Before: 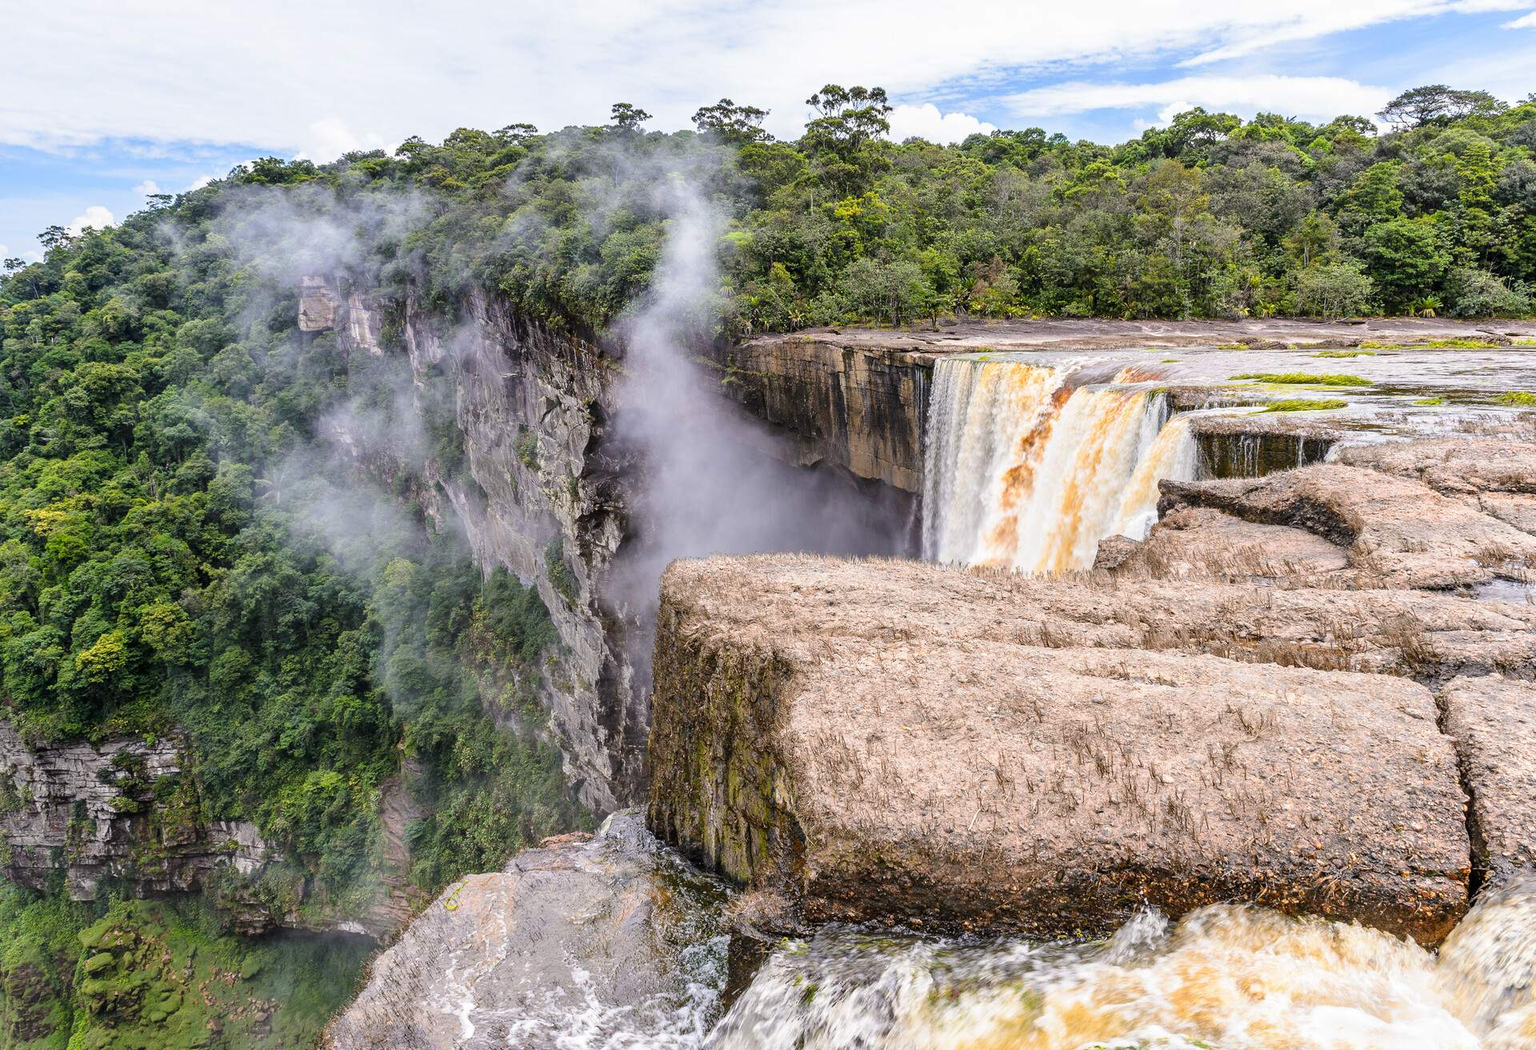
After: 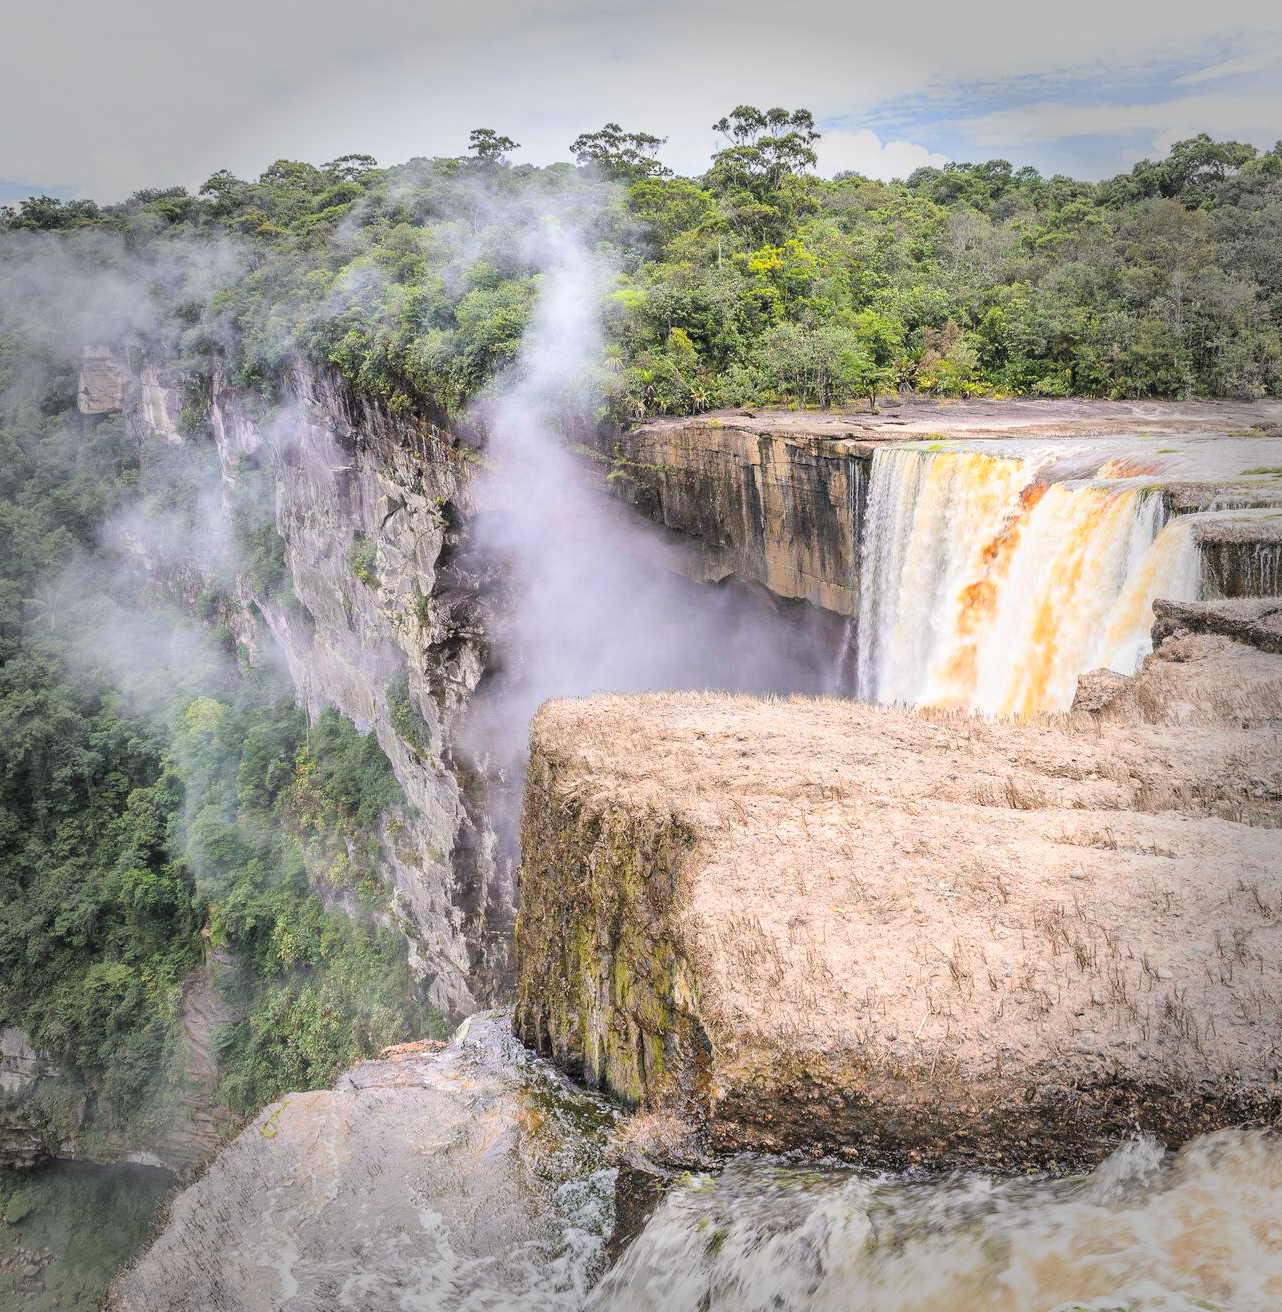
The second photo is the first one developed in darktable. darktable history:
crop: left 15.373%, right 17.835%
vignetting: fall-off start 68.36%, fall-off radius 29.46%, width/height ratio 0.984, shape 0.847
contrast brightness saturation: contrast 0.1, brightness 0.305, saturation 0.145
